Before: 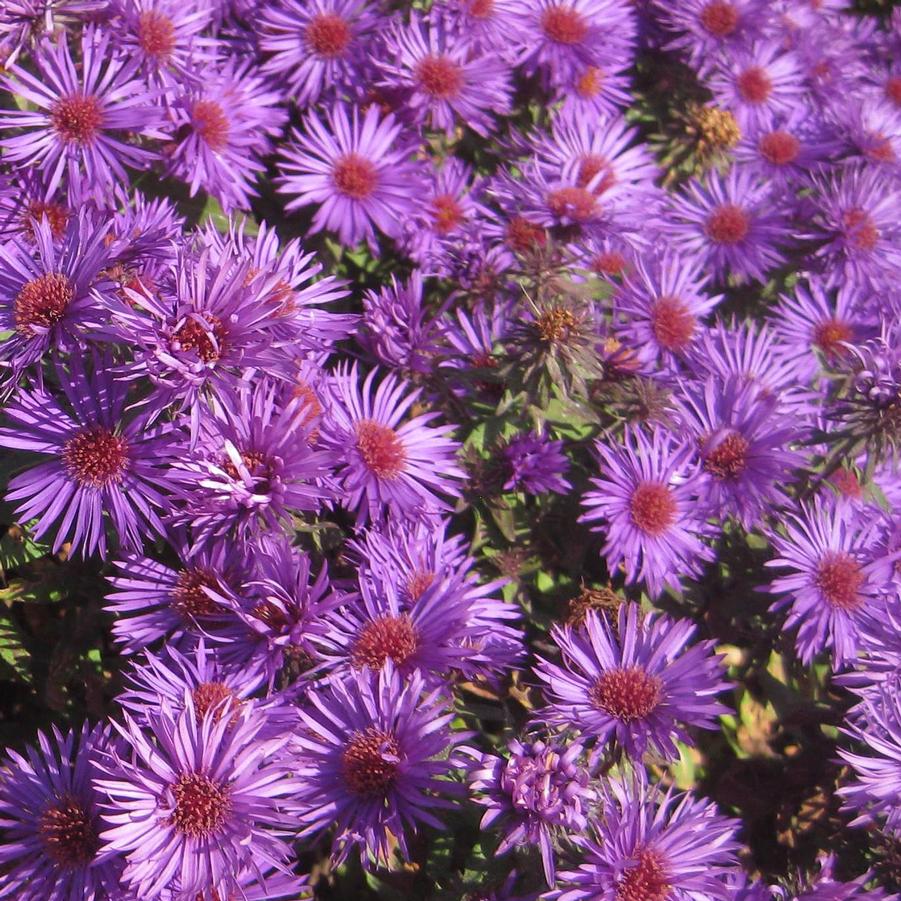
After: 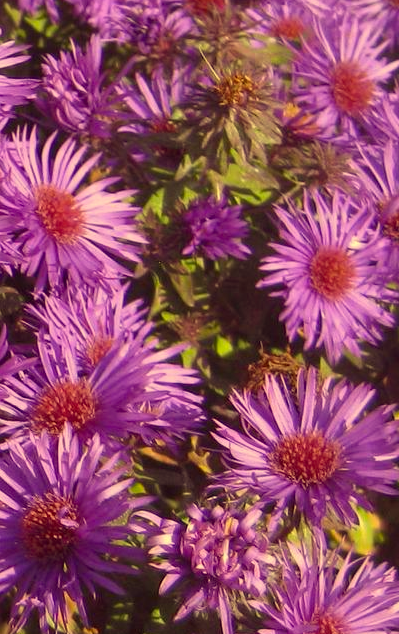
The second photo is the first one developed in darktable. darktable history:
color correction: highlights a* -0.592, highlights b* 39.83, shadows a* 9.76, shadows b* -0.466
crop: left 35.677%, top 26.171%, right 19.98%, bottom 3.419%
